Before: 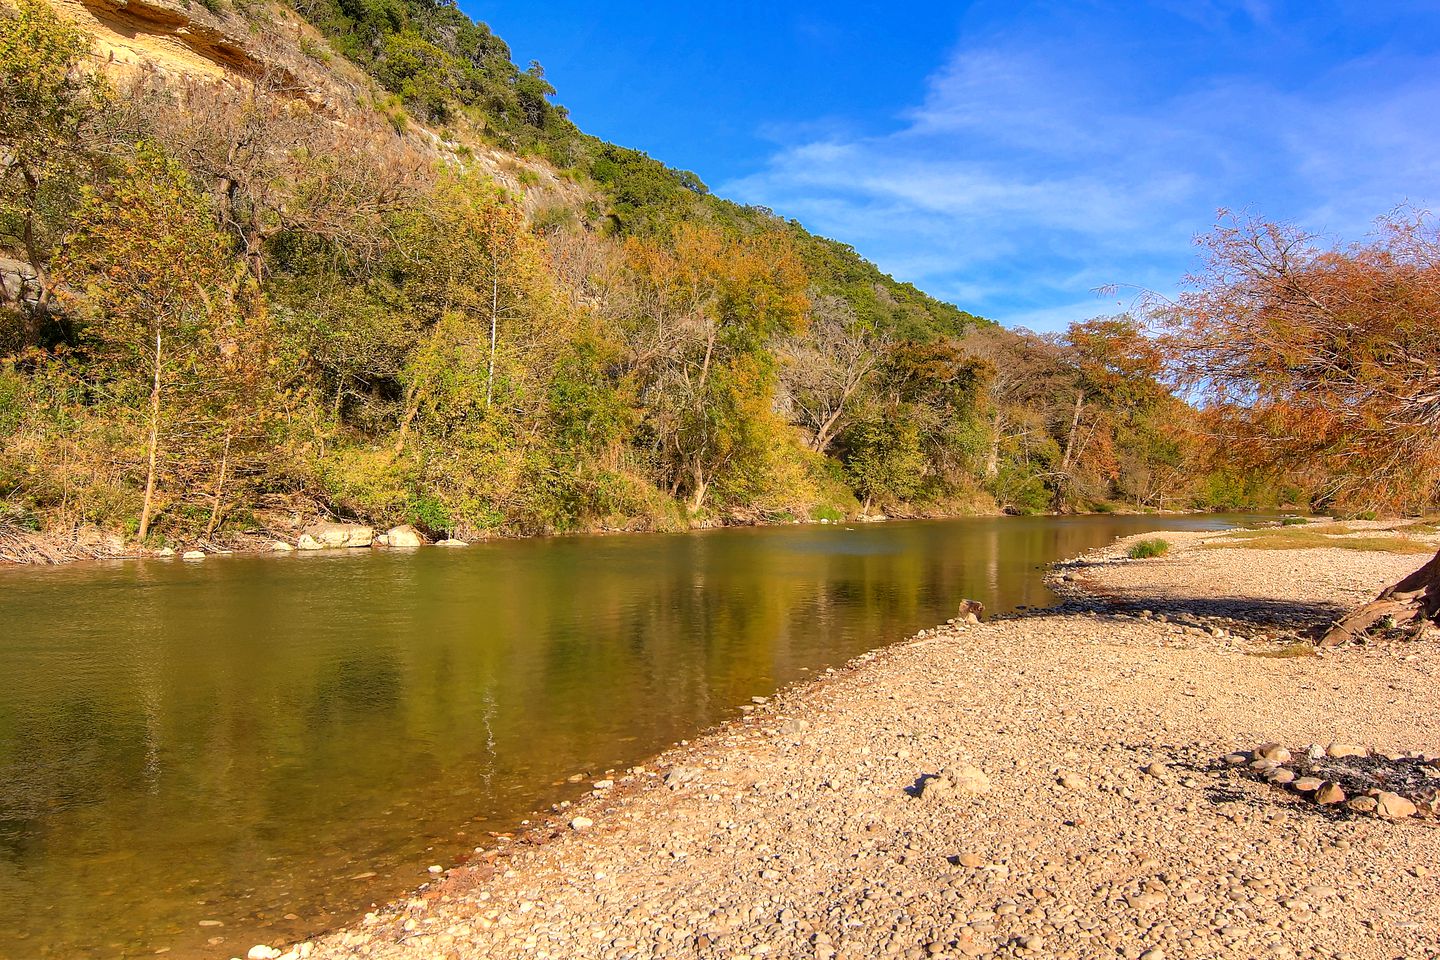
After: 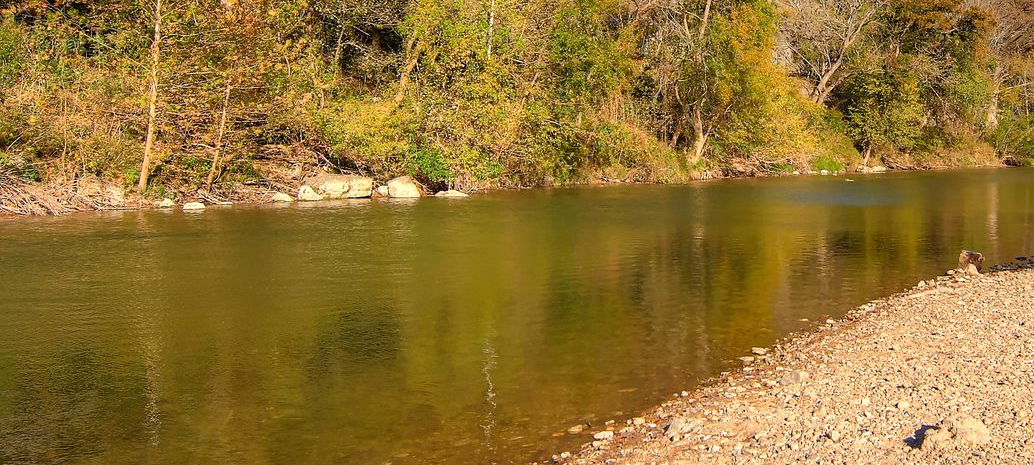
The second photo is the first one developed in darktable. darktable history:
crop: top 36.411%, right 28.172%, bottom 15.056%
